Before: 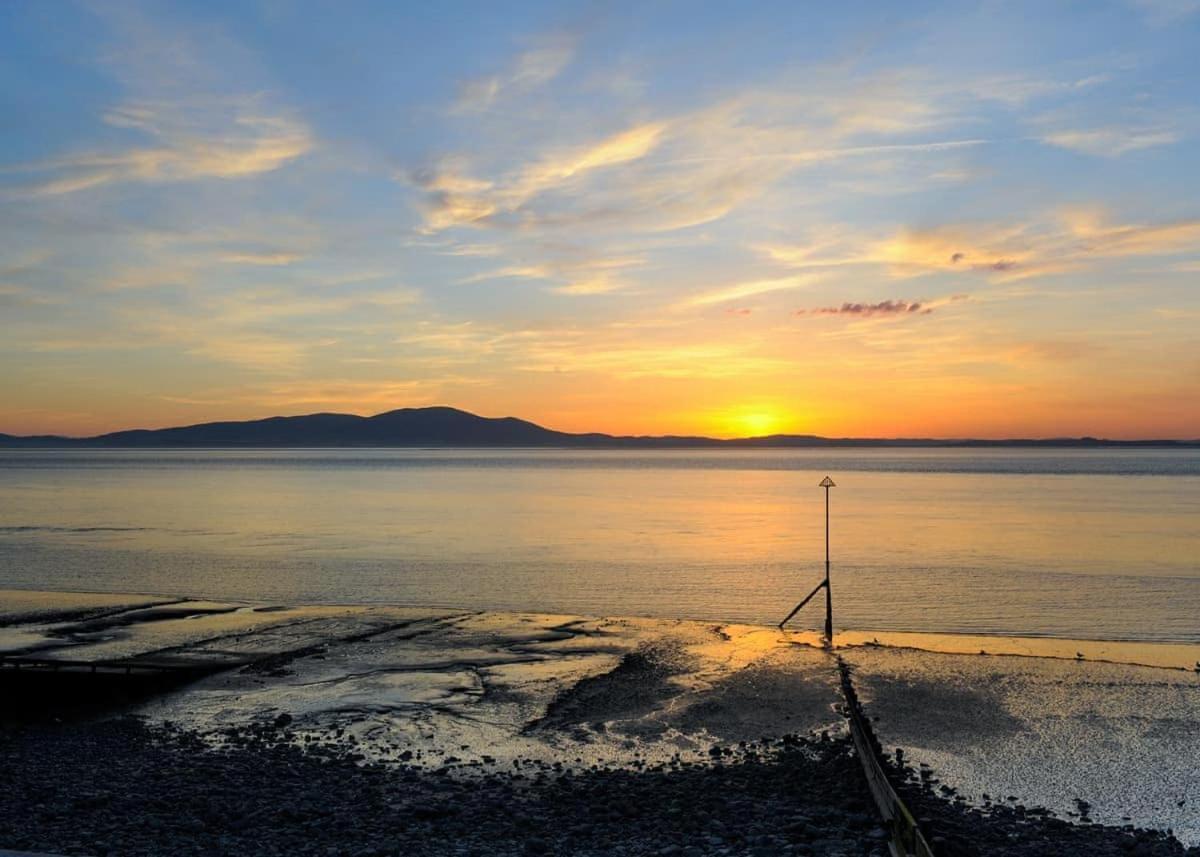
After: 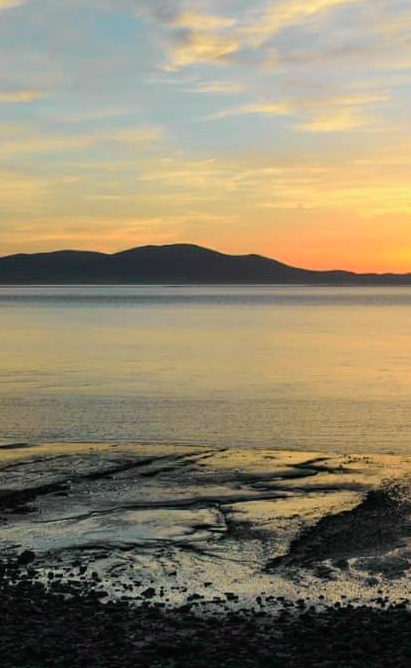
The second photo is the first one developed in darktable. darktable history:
tone curve: curves: ch0 [(0, 0.008) (0.107, 0.091) (0.283, 0.287) (0.461, 0.498) (0.64, 0.679) (0.822, 0.841) (0.998, 0.978)]; ch1 [(0, 0) (0.316, 0.349) (0.466, 0.442) (0.502, 0.5) (0.527, 0.519) (0.561, 0.553) (0.608, 0.629) (0.669, 0.704) (0.859, 0.899) (1, 1)]; ch2 [(0, 0) (0.33, 0.301) (0.421, 0.443) (0.473, 0.498) (0.502, 0.504) (0.522, 0.525) (0.592, 0.61) (0.705, 0.7) (1, 1)], color space Lab, independent channels, preserve colors none
crop and rotate: left 21.441%, top 19.084%, right 44.233%, bottom 2.963%
